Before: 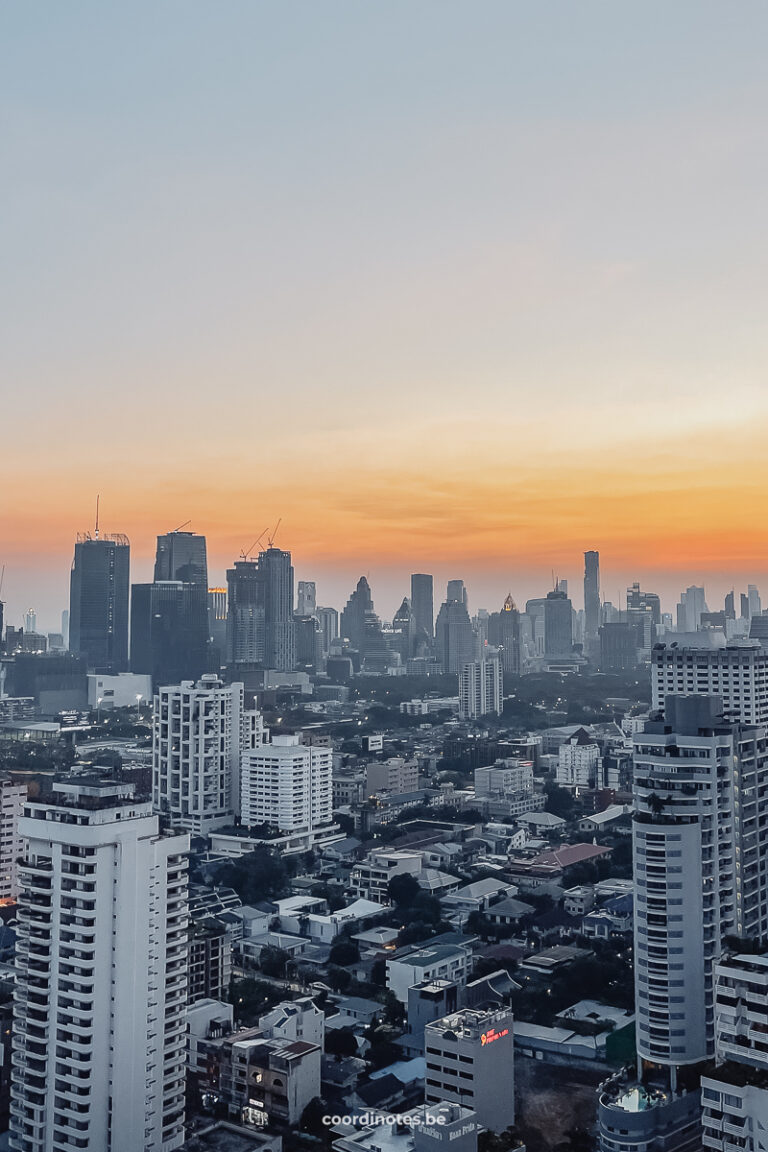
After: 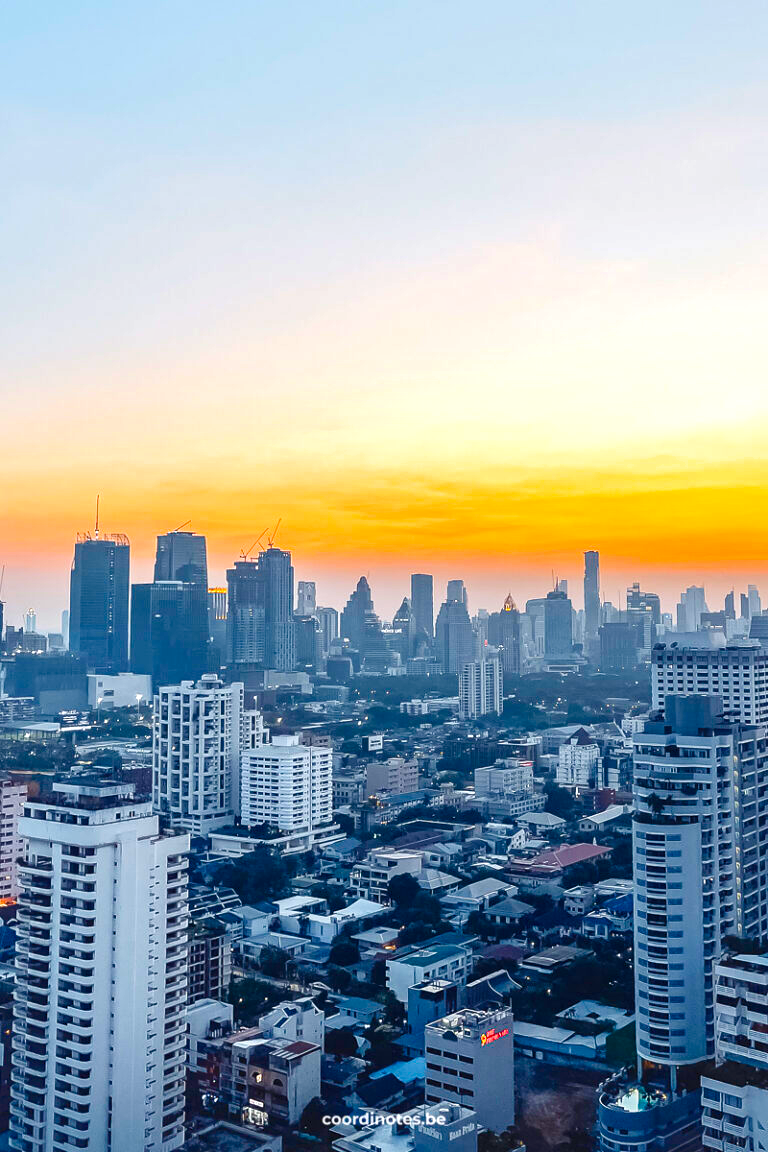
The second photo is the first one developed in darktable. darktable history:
color balance rgb: linear chroma grading › global chroma 25%, perceptual saturation grading › global saturation 45%, perceptual saturation grading › highlights -50%, perceptual saturation grading › shadows 30%, perceptual brilliance grading › global brilliance 18%, global vibrance 40%
exposure: compensate highlight preservation false
shadows and highlights: shadows 62.66, white point adjustment 0.37, highlights -34.44, compress 83.82%
